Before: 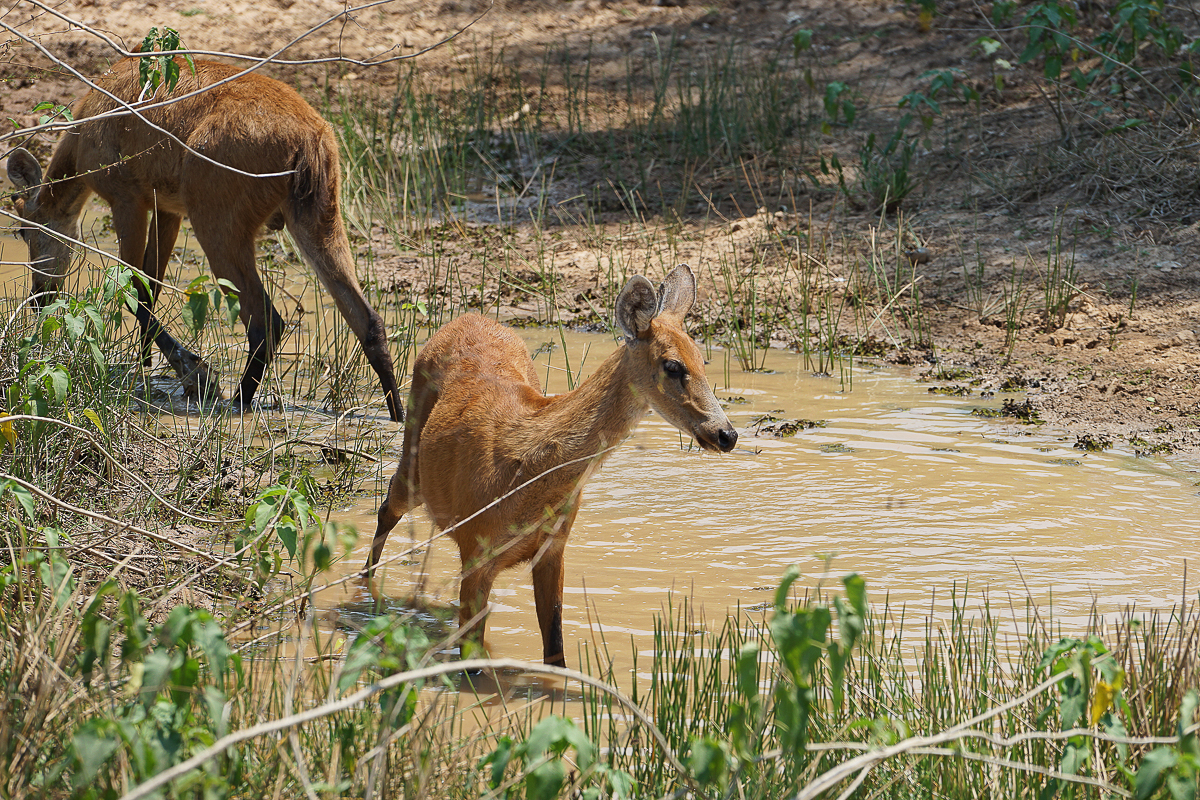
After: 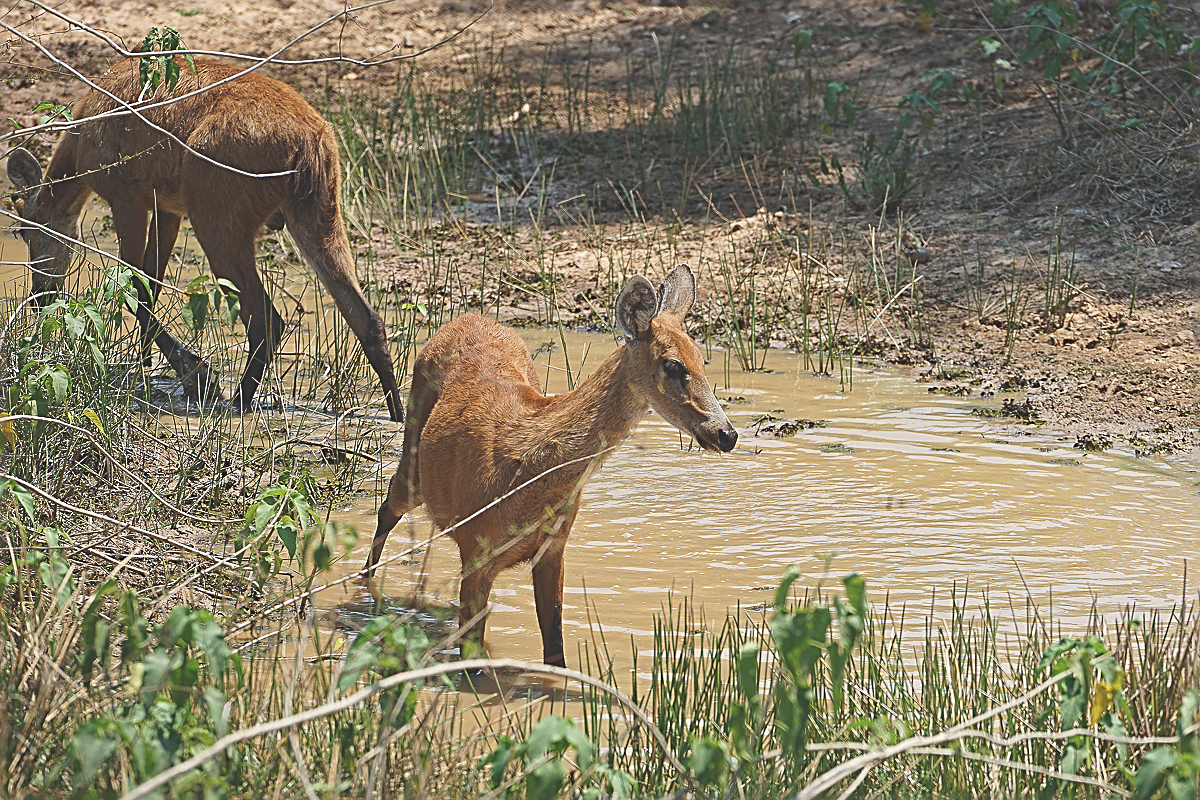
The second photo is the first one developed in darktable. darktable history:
white balance: red 1, blue 1
sharpen: radius 2.543, amount 0.636
exposure: black level correction -0.028, compensate highlight preservation false
